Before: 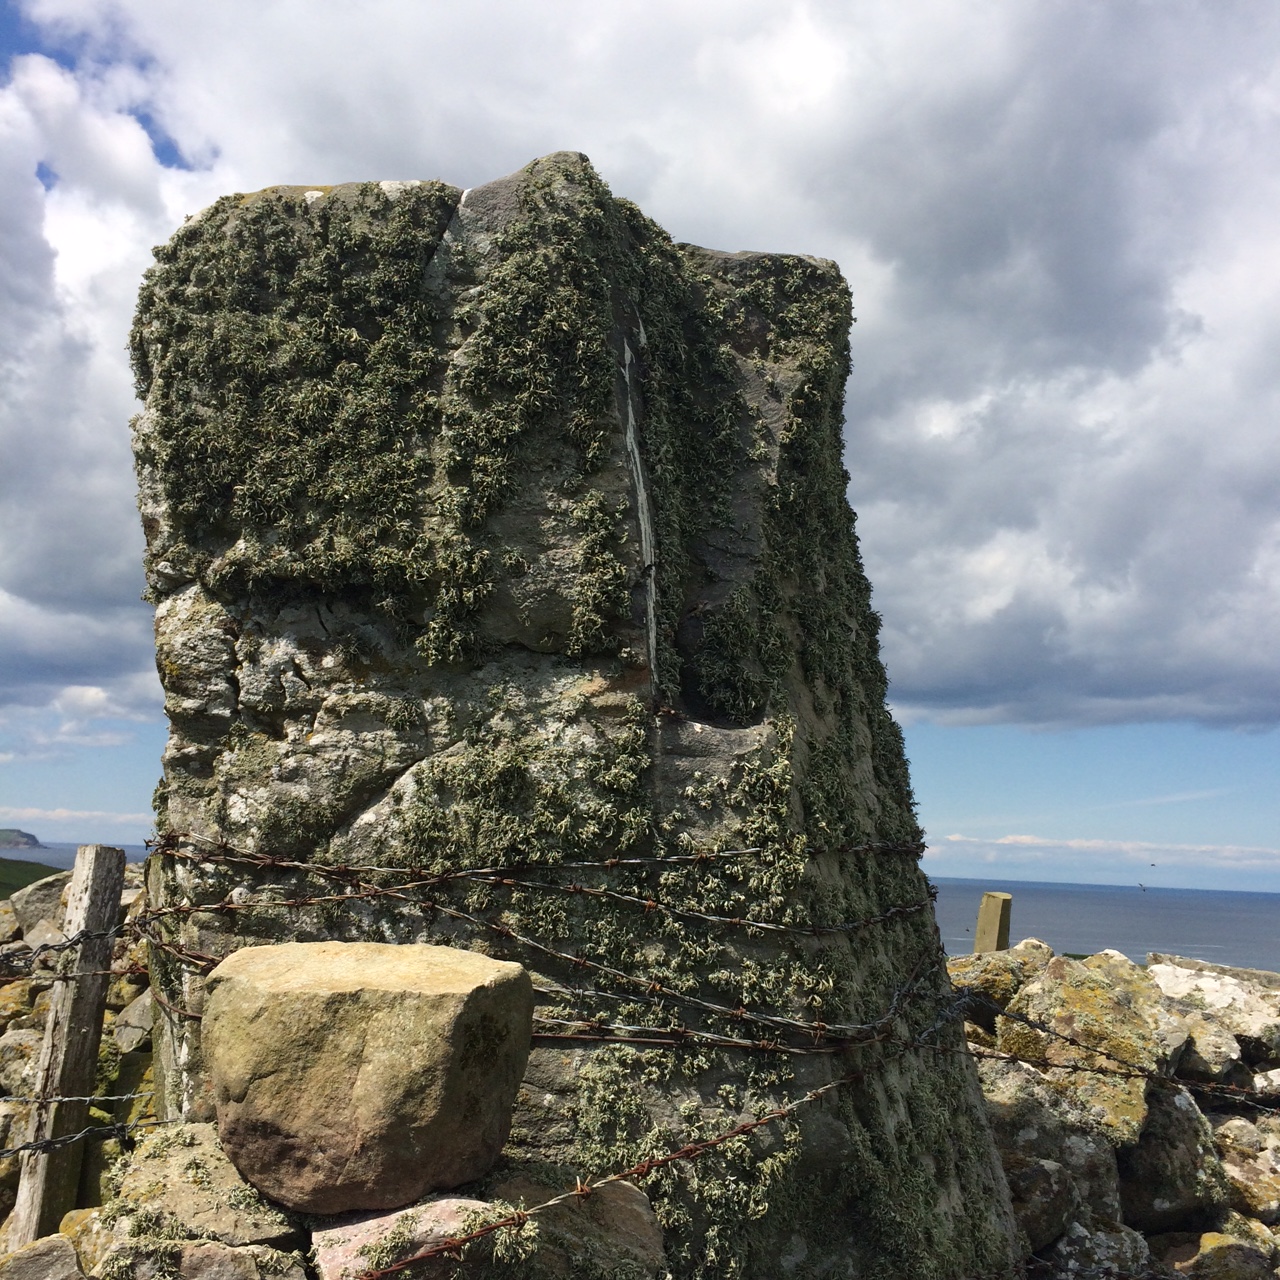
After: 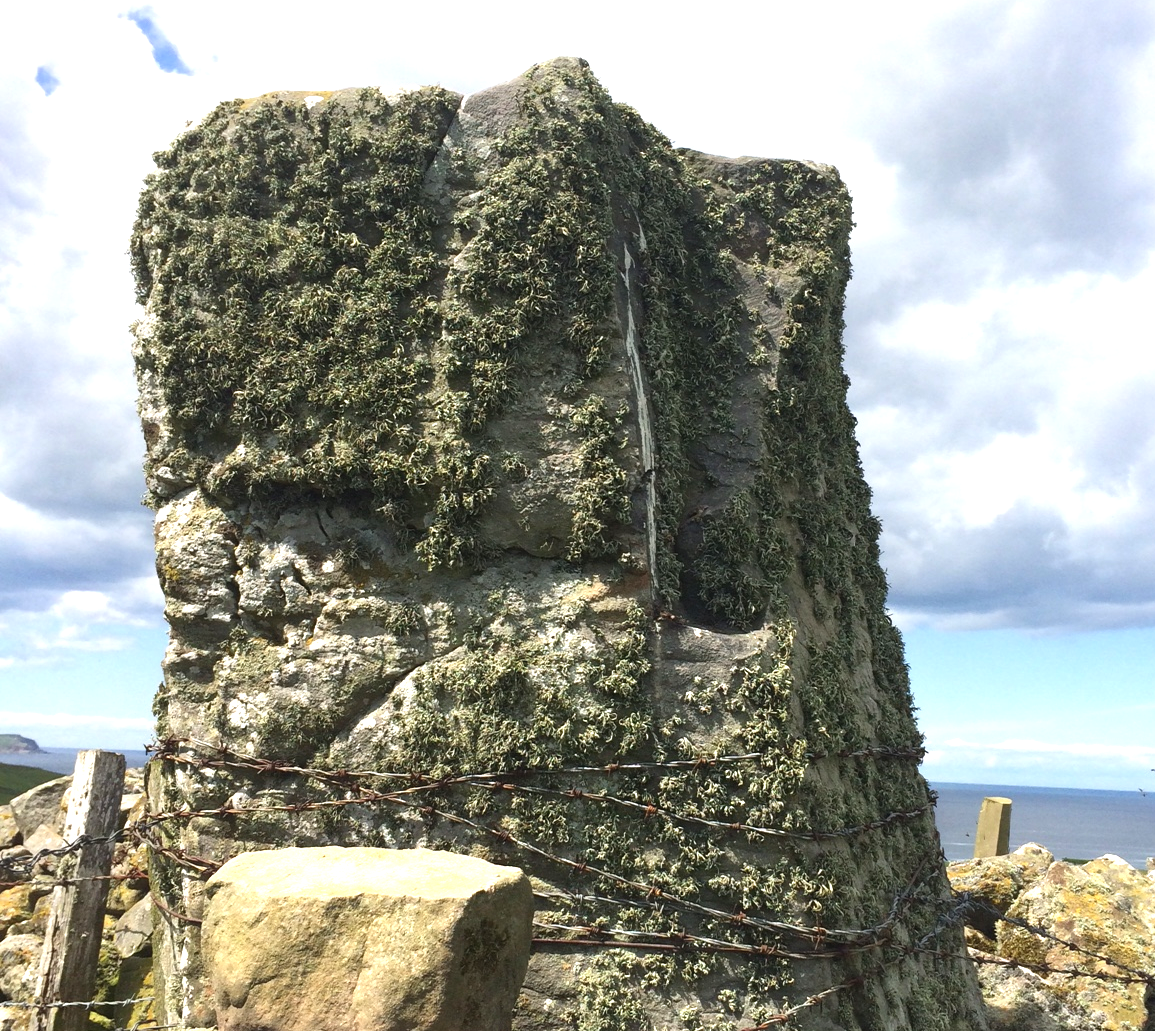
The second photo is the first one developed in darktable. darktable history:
exposure: black level correction 0, exposure 1 EV, compensate exposure bias true, compensate highlight preservation false
contrast equalizer: octaves 7, y [[0.6 ×6], [0.55 ×6], [0 ×6], [0 ×6], [0 ×6]], mix -0.2
crop: top 7.49%, right 9.717%, bottom 11.943%
